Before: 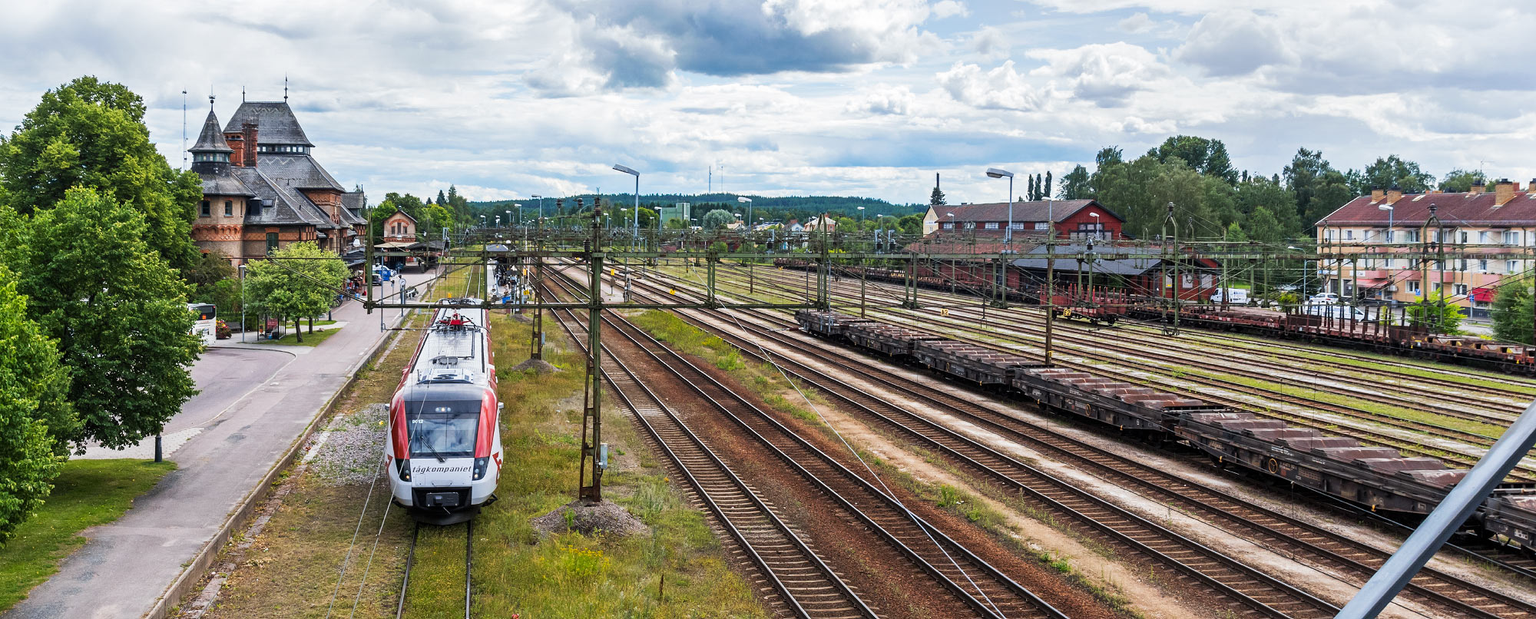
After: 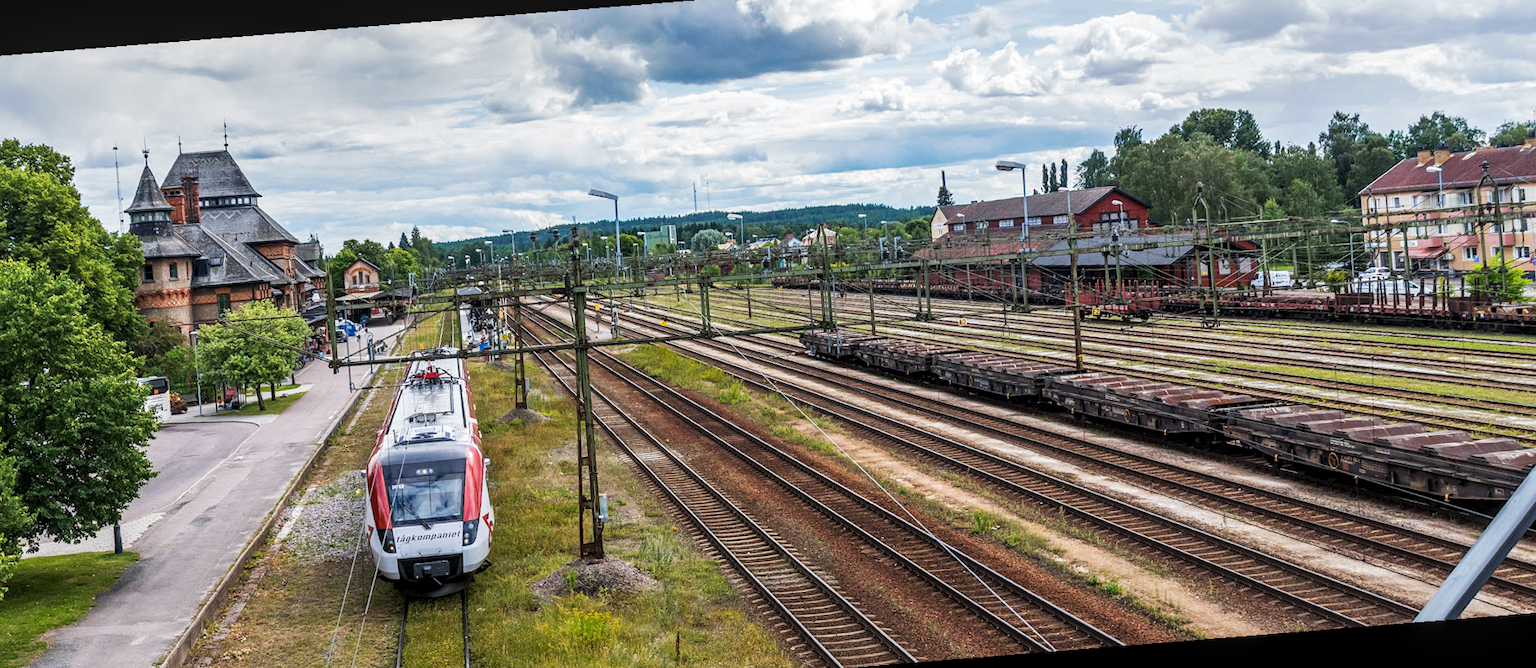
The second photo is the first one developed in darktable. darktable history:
rotate and perspective: rotation -4.57°, crop left 0.054, crop right 0.944, crop top 0.087, crop bottom 0.914
local contrast: on, module defaults
